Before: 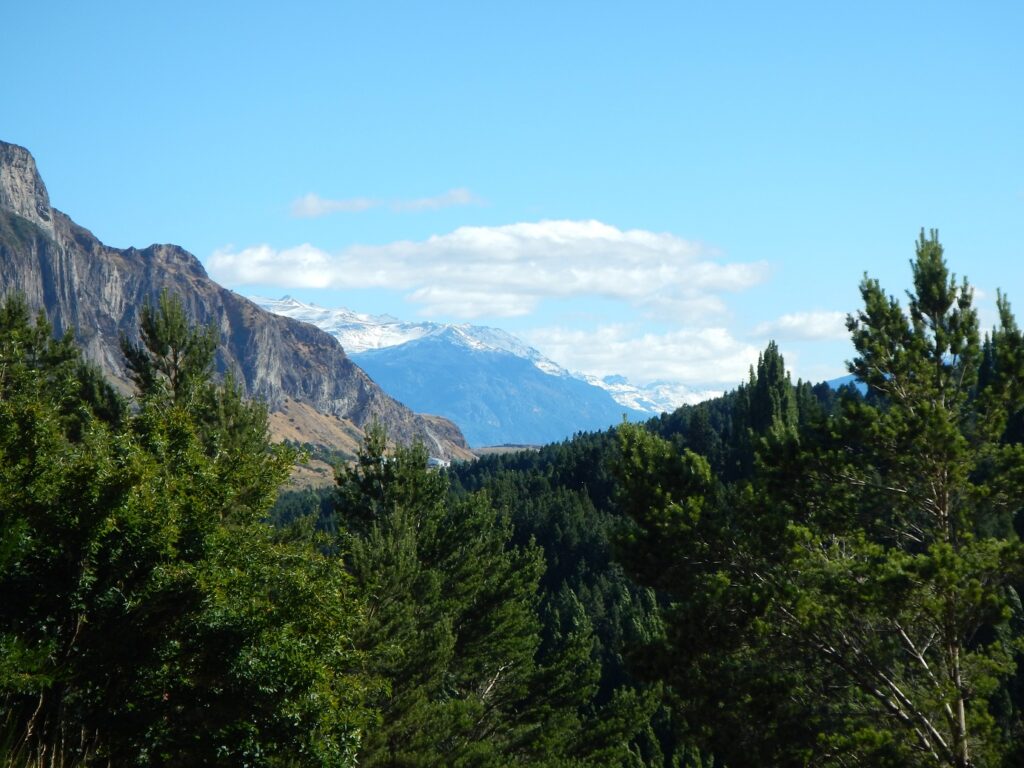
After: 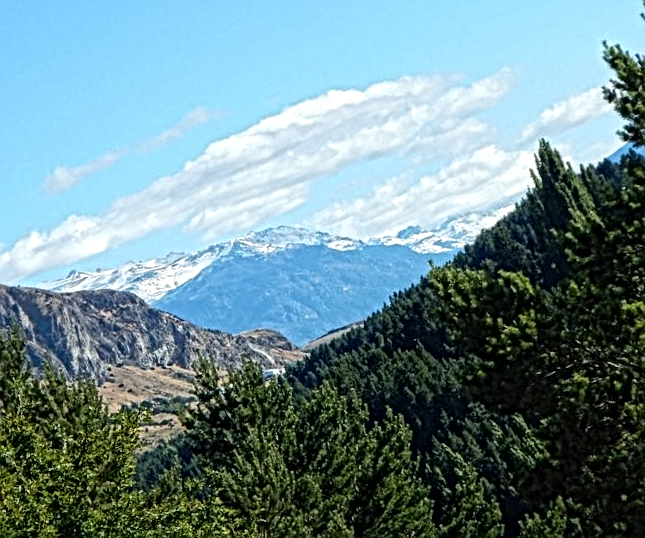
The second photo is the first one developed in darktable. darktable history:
local contrast: mode bilateral grid, contrast 19, coarseness 3, detail 299%, midtone range 0.2
crop and rotate: angle 20.97°, left 6.764%, right 4.272%, bottom 1.112%
